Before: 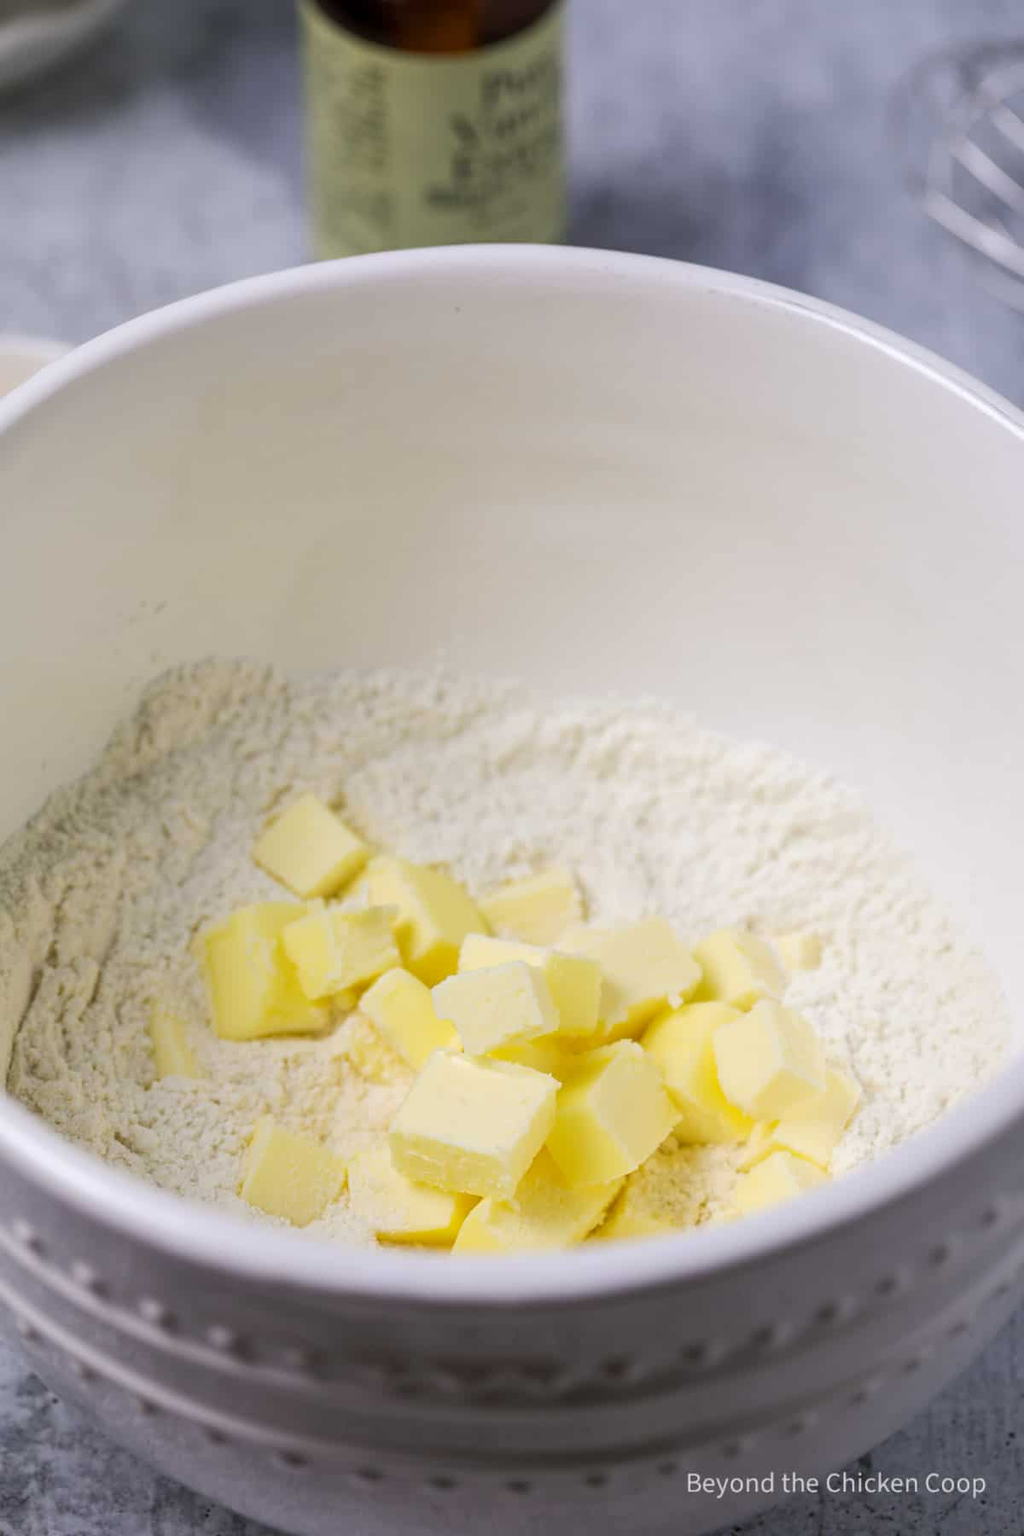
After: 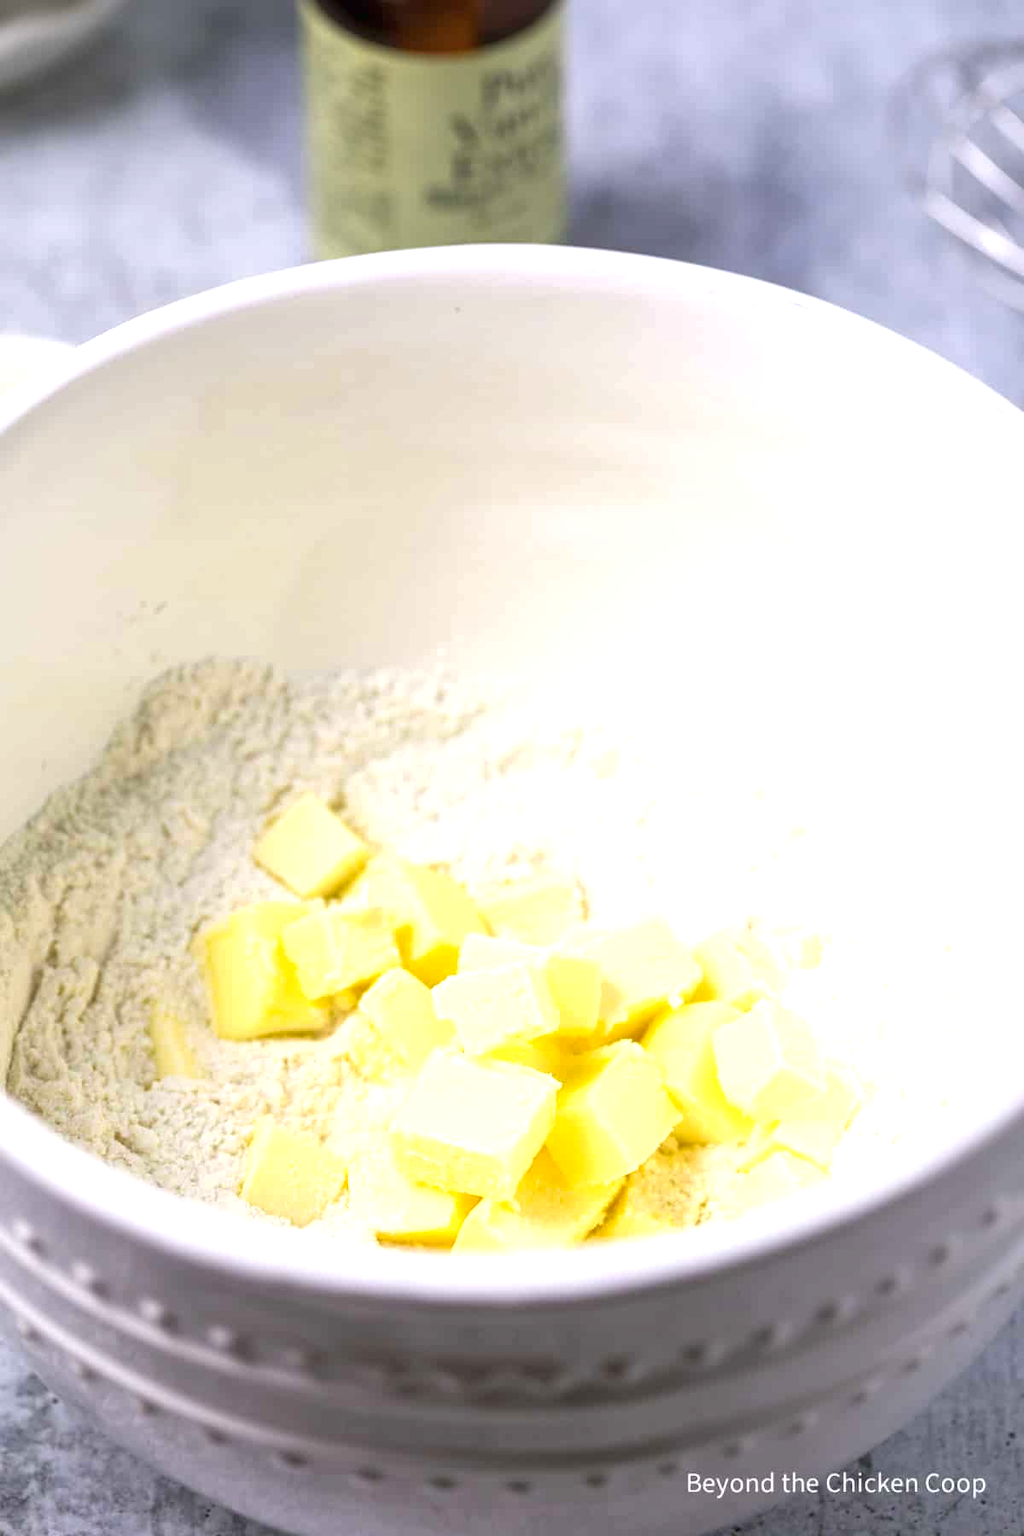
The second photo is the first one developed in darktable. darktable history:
tone equalizer: on, module defaults
shadows and highlights: shadows 25.46, highlights -25.07, highlights color adjustment 78.2%
exposure: black level correction 0, exposure 0.893 EV, compensate highlight preservation false
